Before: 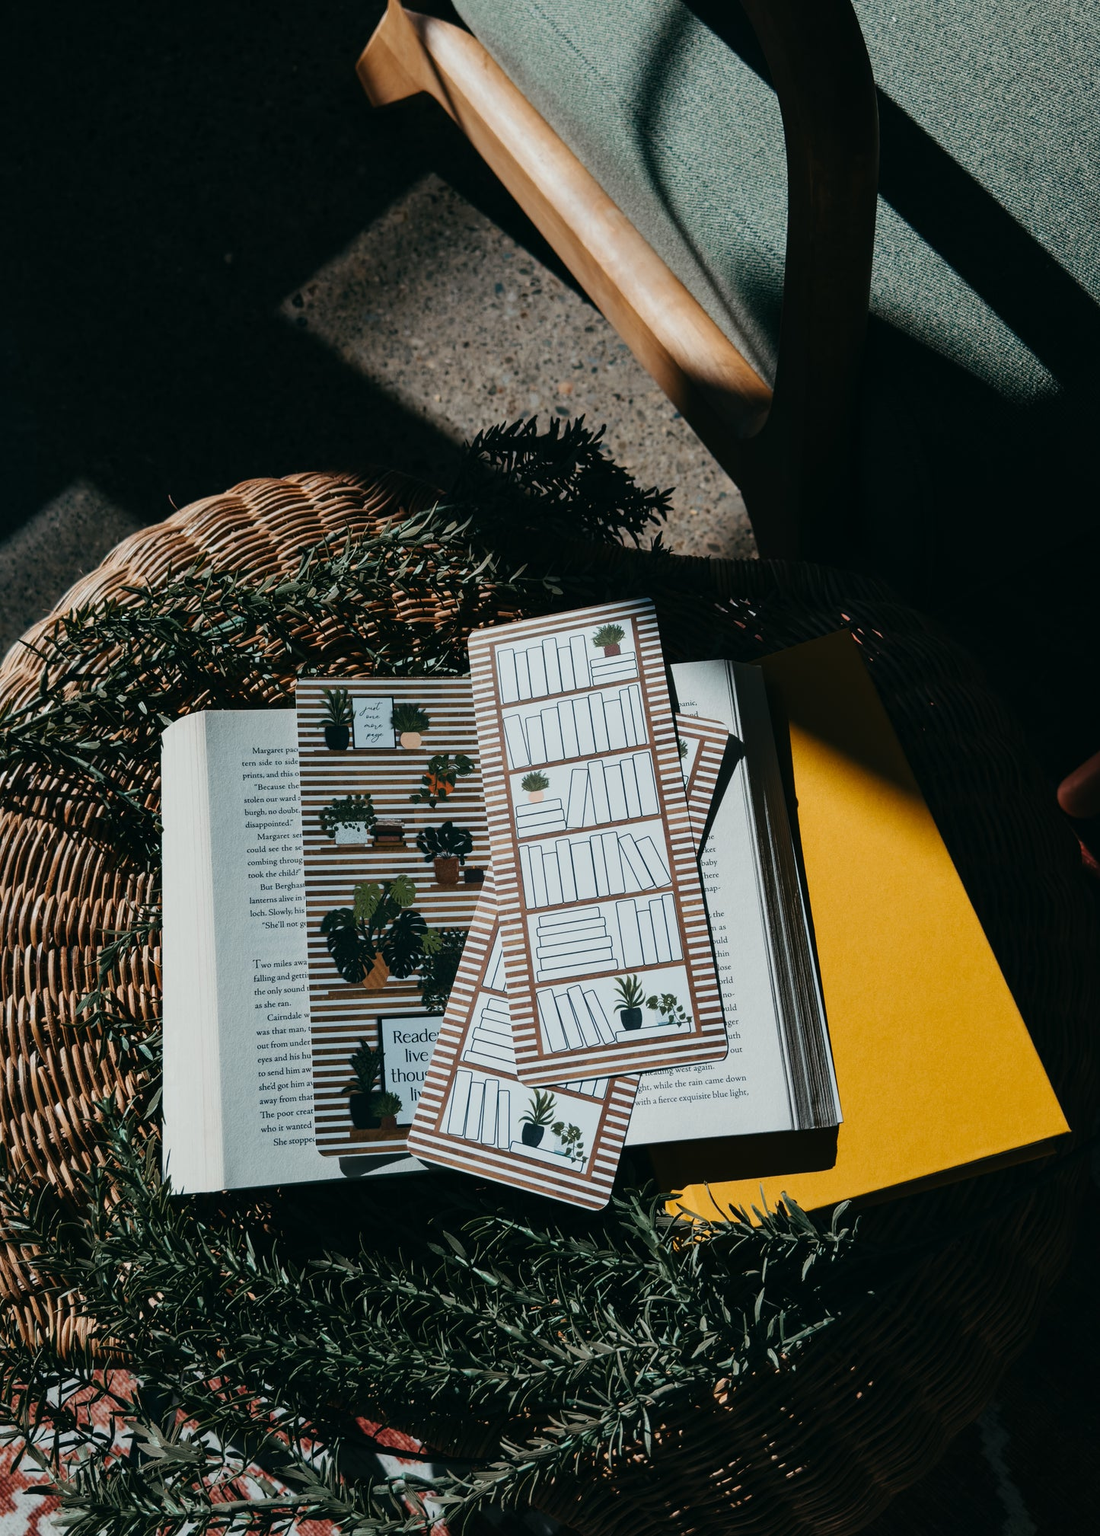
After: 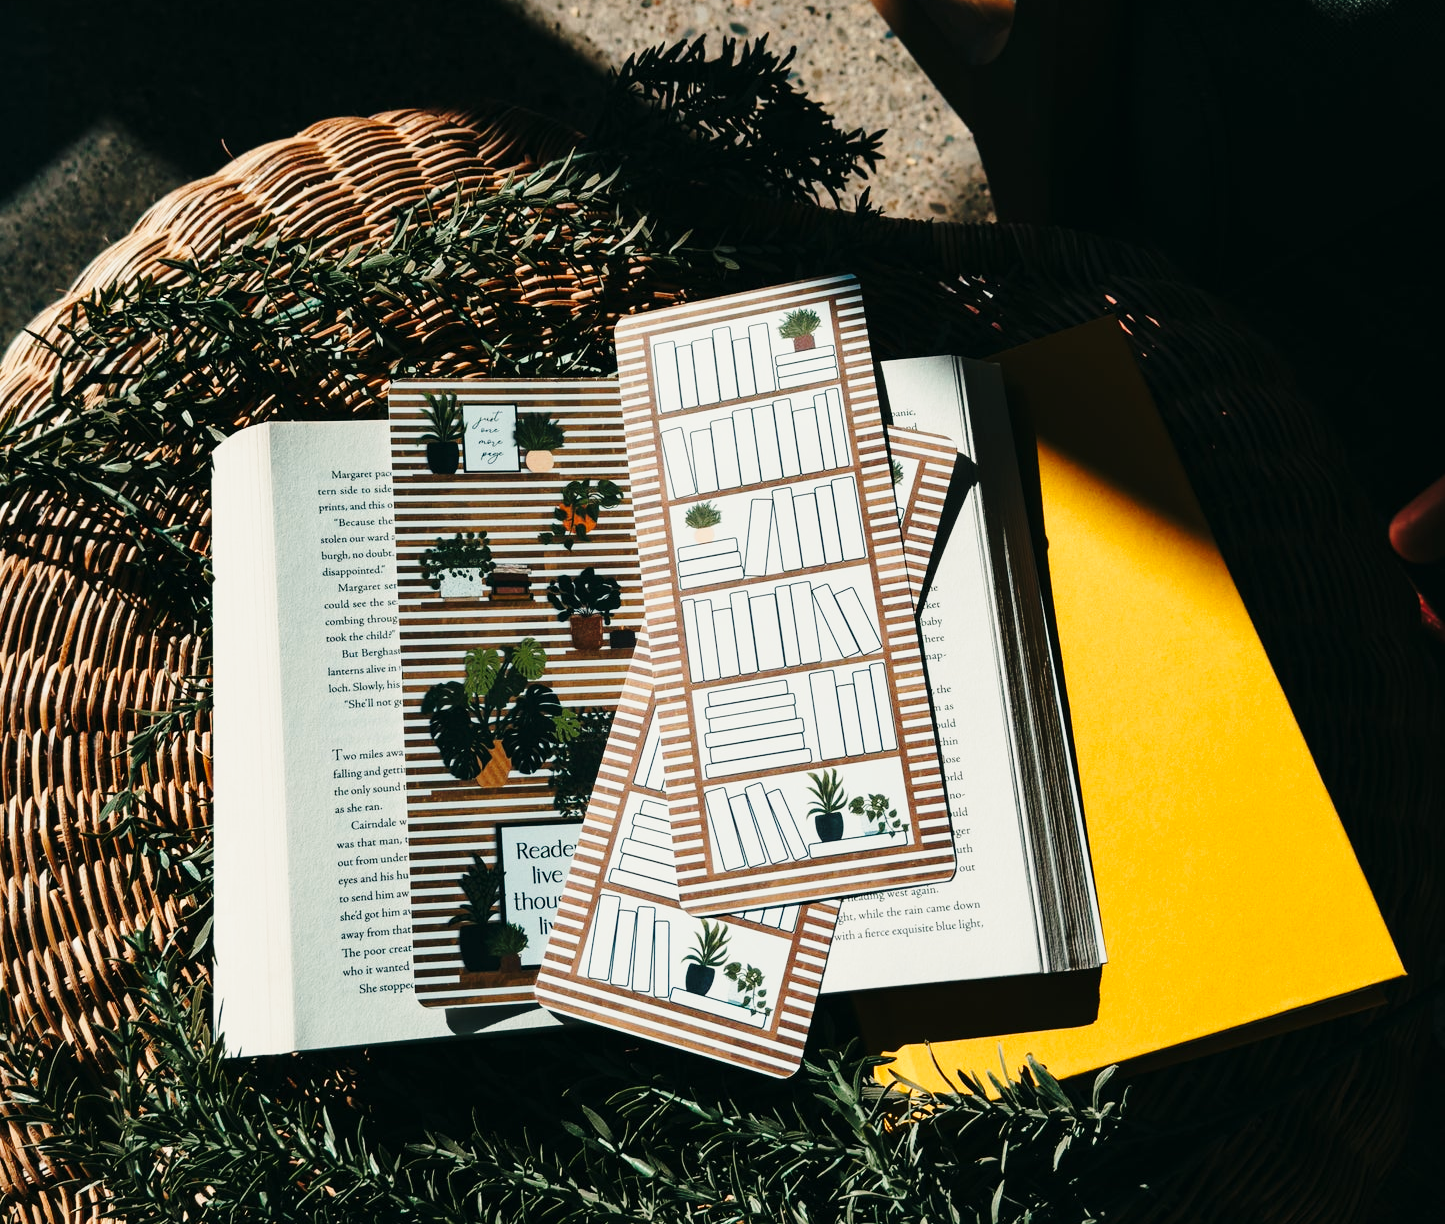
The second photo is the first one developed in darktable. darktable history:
base curve: curves: ch0 [(0, 0) (0.028, 0.03) (0.121, 0.232) (0.46, 0.748) (0.859, 0.968) (1, 1)], preserve colors none
white balance: red 1.045, blue 0.932
crop and rotate: top 25.357%, bottom 13.942%
